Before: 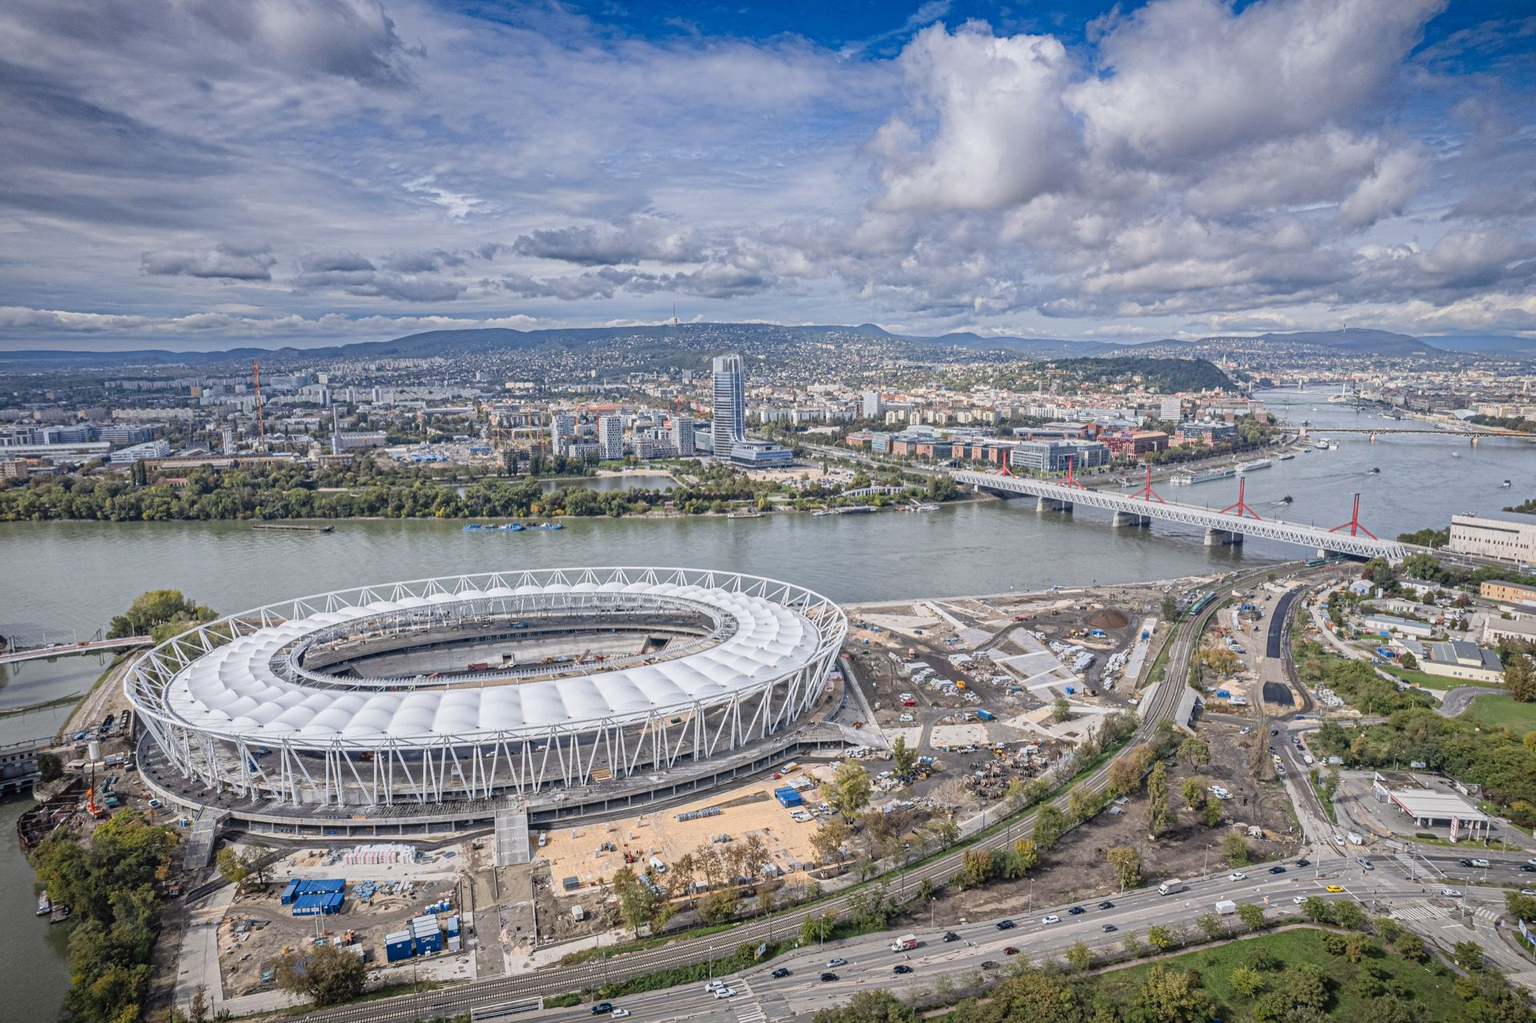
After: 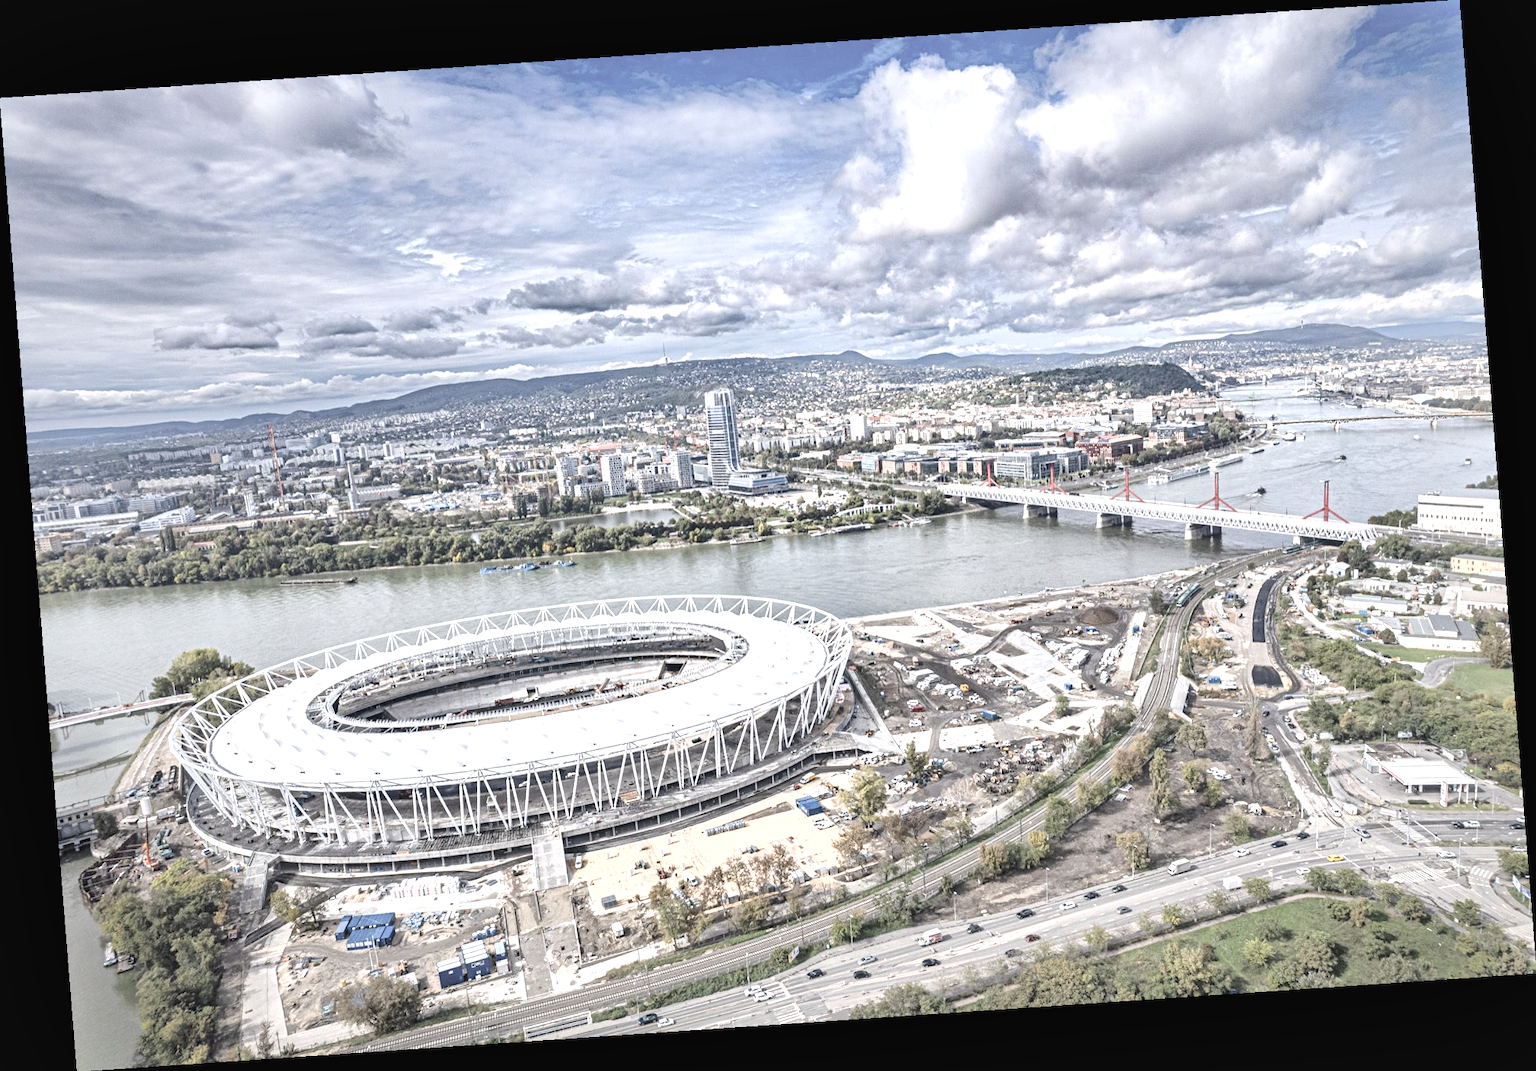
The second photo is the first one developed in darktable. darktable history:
rotate and perspective: rotation -4.2°, shear 0.006, automatic cropping off
shadows and highlights: soften with gaussian
exposure: black level correction 0, exposure 1 EV, compensate exposure bias true, compensate highlight preservation false
contrast brightness saturation: brightness 0.18, saturation -0.5
